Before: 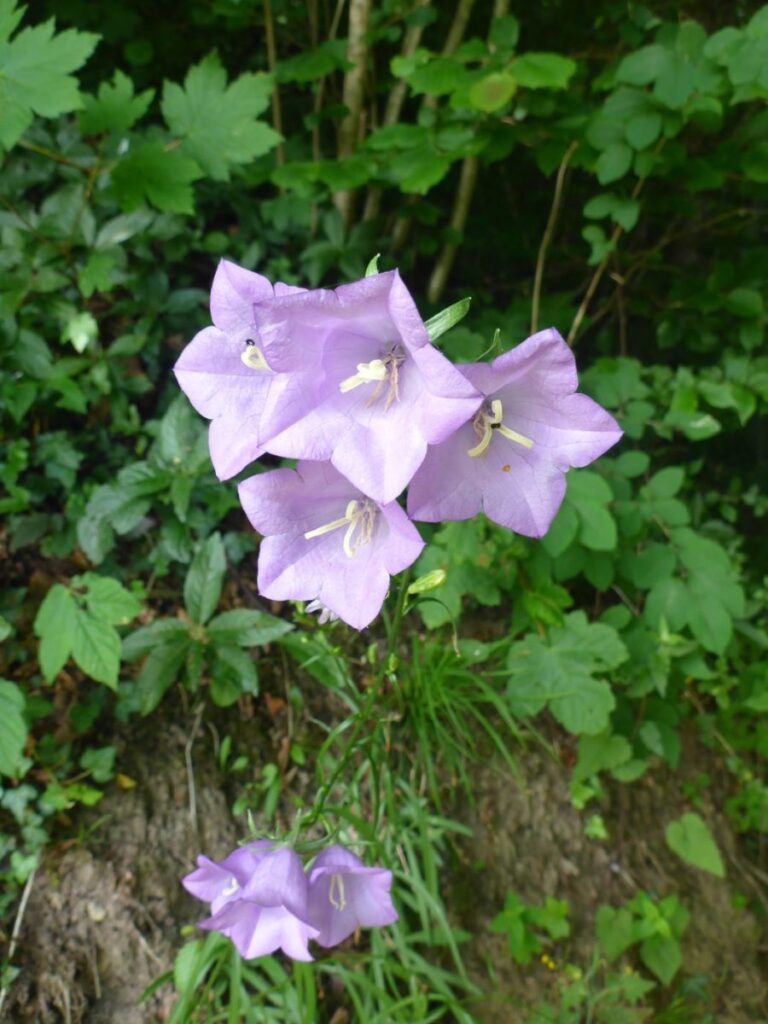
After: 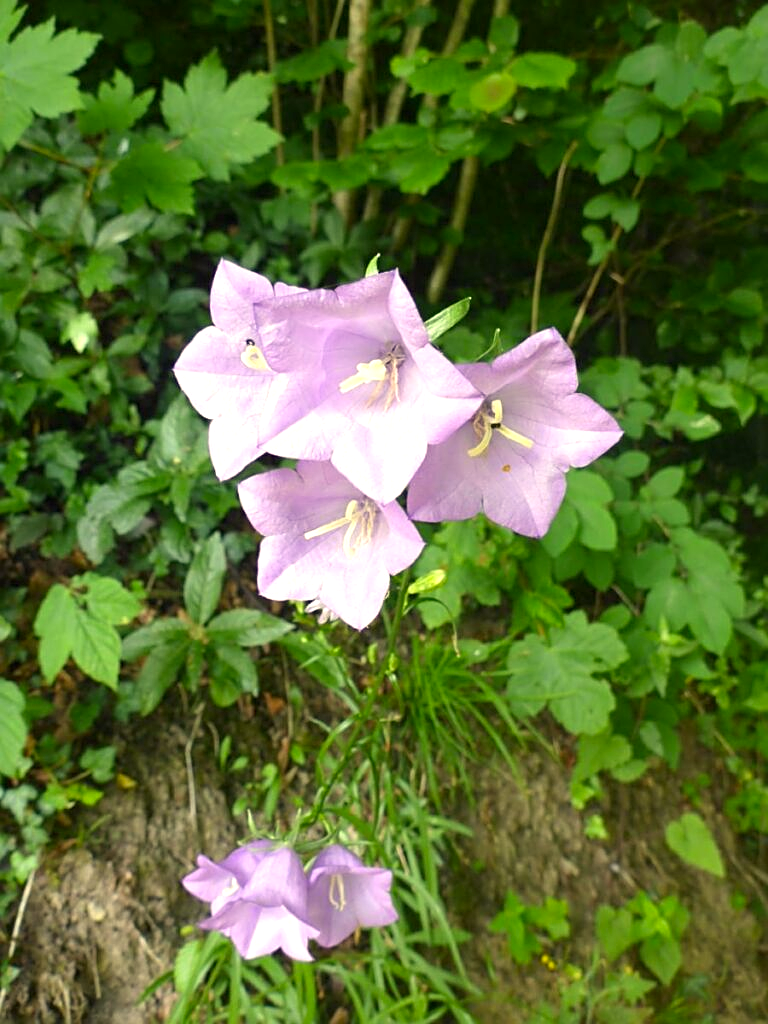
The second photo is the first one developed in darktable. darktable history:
white balance: emerald 1
sharpen: on, module defaults
color correction: highlights a* 1.39, highlights b* 17.83
exposure: black level correction 0.001, exposure 0.5 EV, compensate exposure bias true, compensate highlight preservation false
